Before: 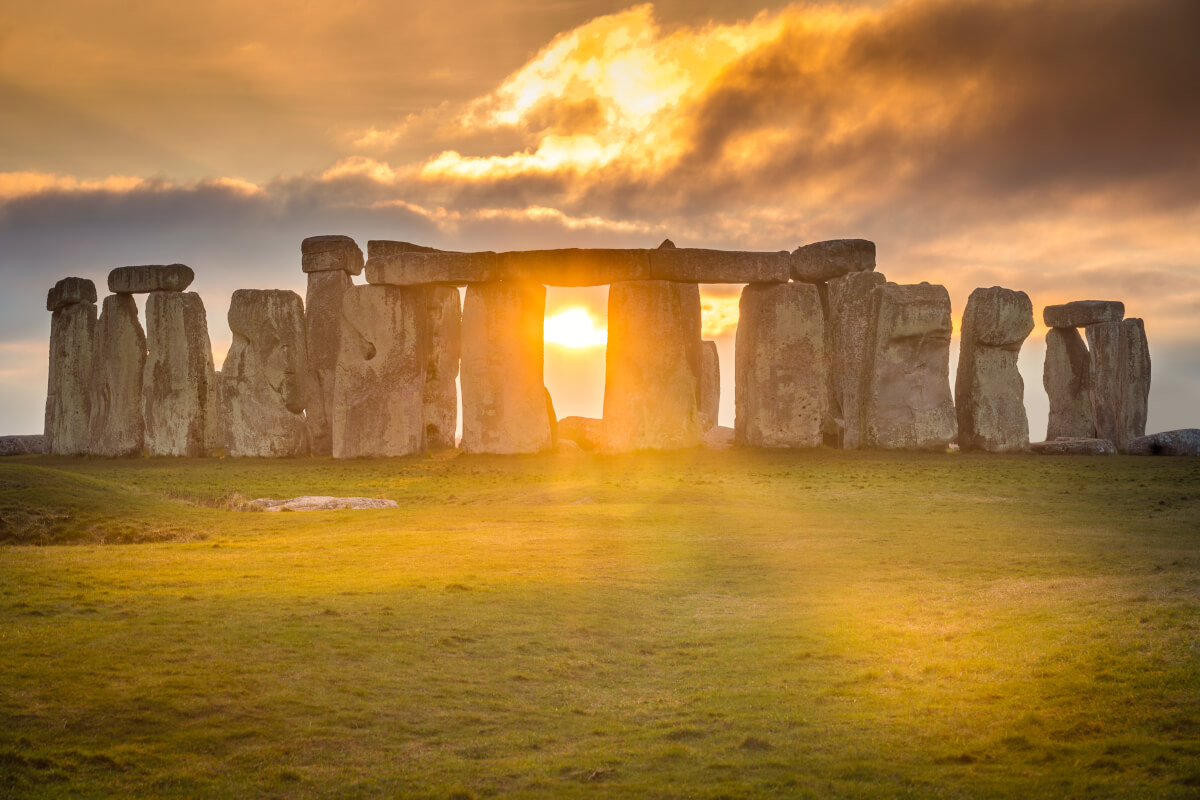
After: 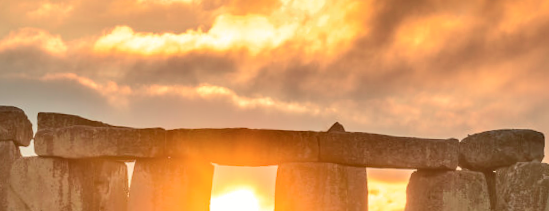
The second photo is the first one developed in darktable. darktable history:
rotate and perspective: rotation 2.17°, automatic cropping off
tone curve: curves: ch0 [(0.003, 0) (0.066, 0.031) (0.16, 0.089) (0.269, 0.218) (0.395, 0.408) (0.517, 0.56) (0.684, 0.734) (0.791, 0.814) (1, 1)]; ch1 [(0, 0) (0.164, 0.115) (0.337, 0.332) (0.39, 0.398) (0.464, 0.461) (0.501, 0.5) (0.507, 0.5) (0.534, 0.532) (0.577, 0.59) (0.652, 0.681) (0.733, 0.764) (0.819, 0.823) (1, 1)]; ch2 [(0, 0) (0.337, 0.382) (0.464, 0.476) (0.501, 0.5) (0.527, 0.54) (0.551, 0.565) (0.628, 0.632) (0.689, 0.686) (1, 1)], color space Lab, independent channels, preserve colors none
crop: left 28.64%, top 16.832%, right 26.637%, bottom 58.055%
rgb curve: curves: ch0 [(0, 0) (0.072, 0.166) (0.217, 0.293) (0.414, 0.42) (1, 1)], compensate middle gray true, preserve colors basic power
